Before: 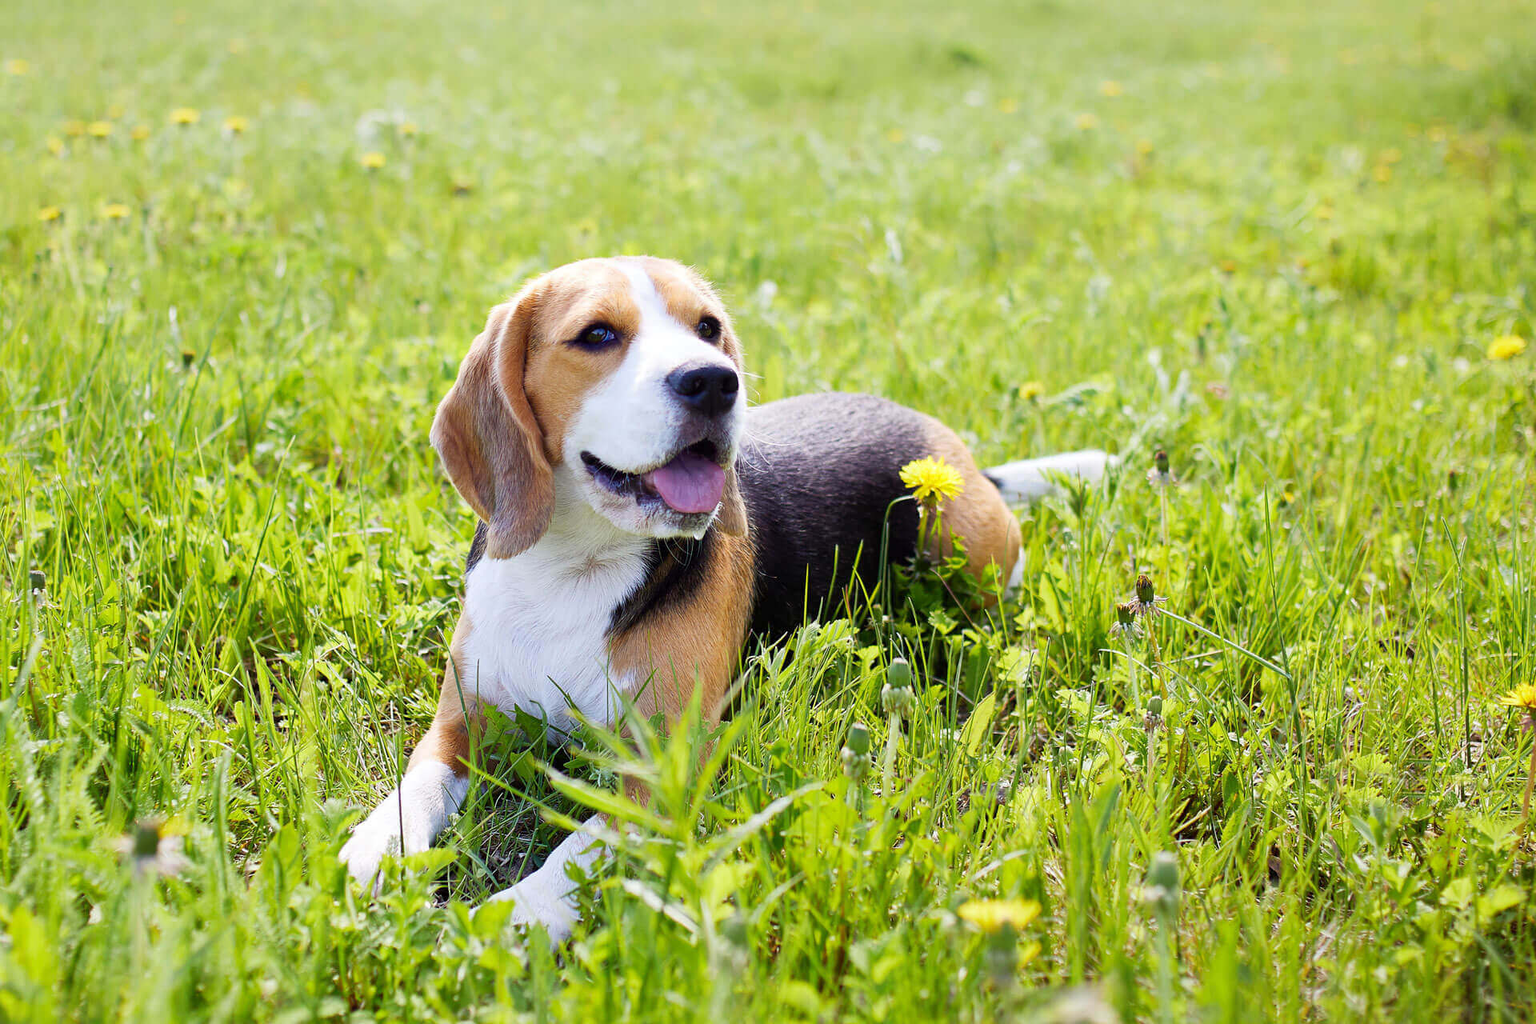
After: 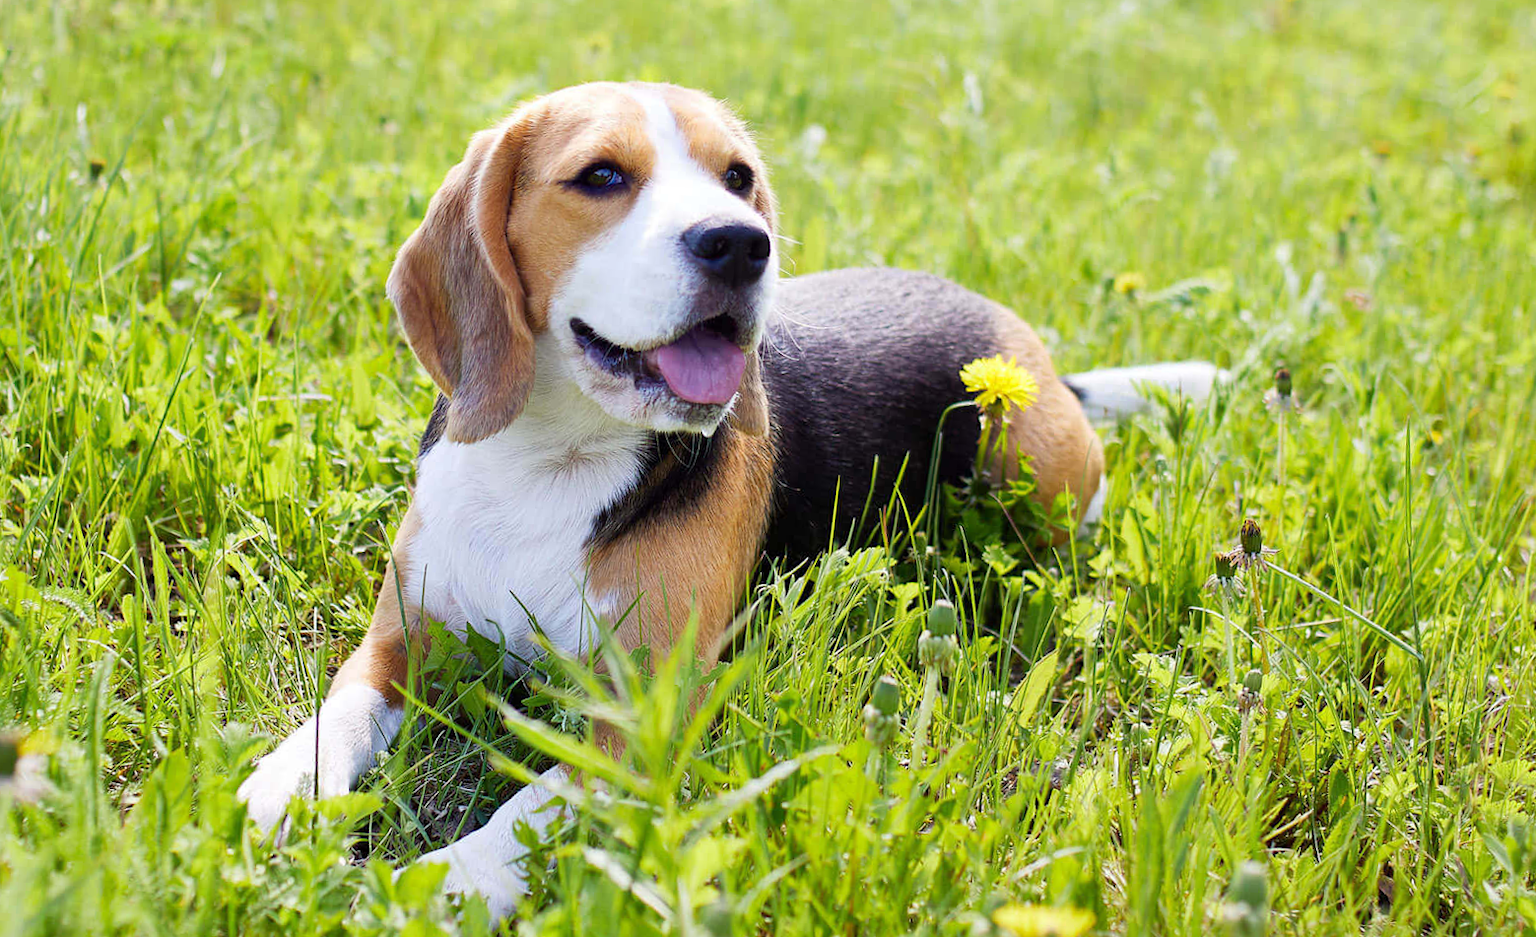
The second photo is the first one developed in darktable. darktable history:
crop and rotate: angle -4.13°, left 9.802%, top 20.719%, right 12.479%, bottom 11.93%
